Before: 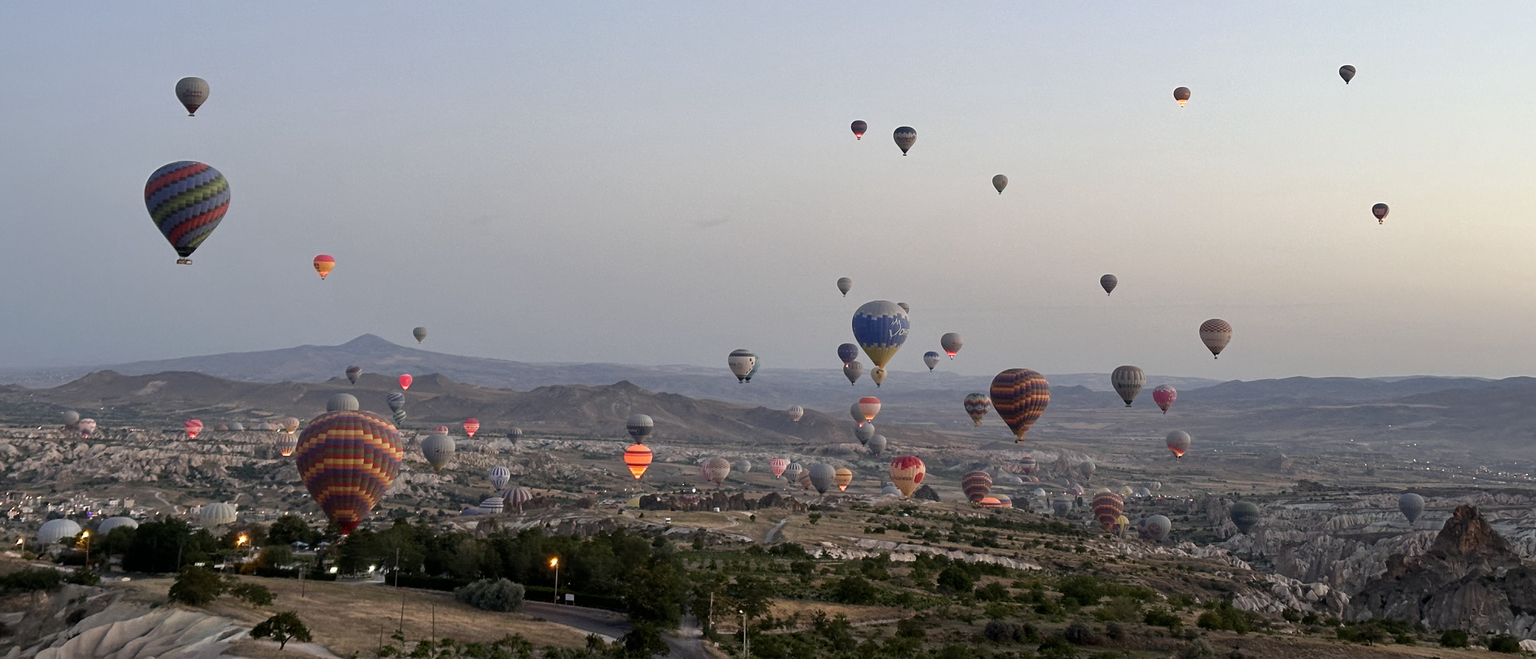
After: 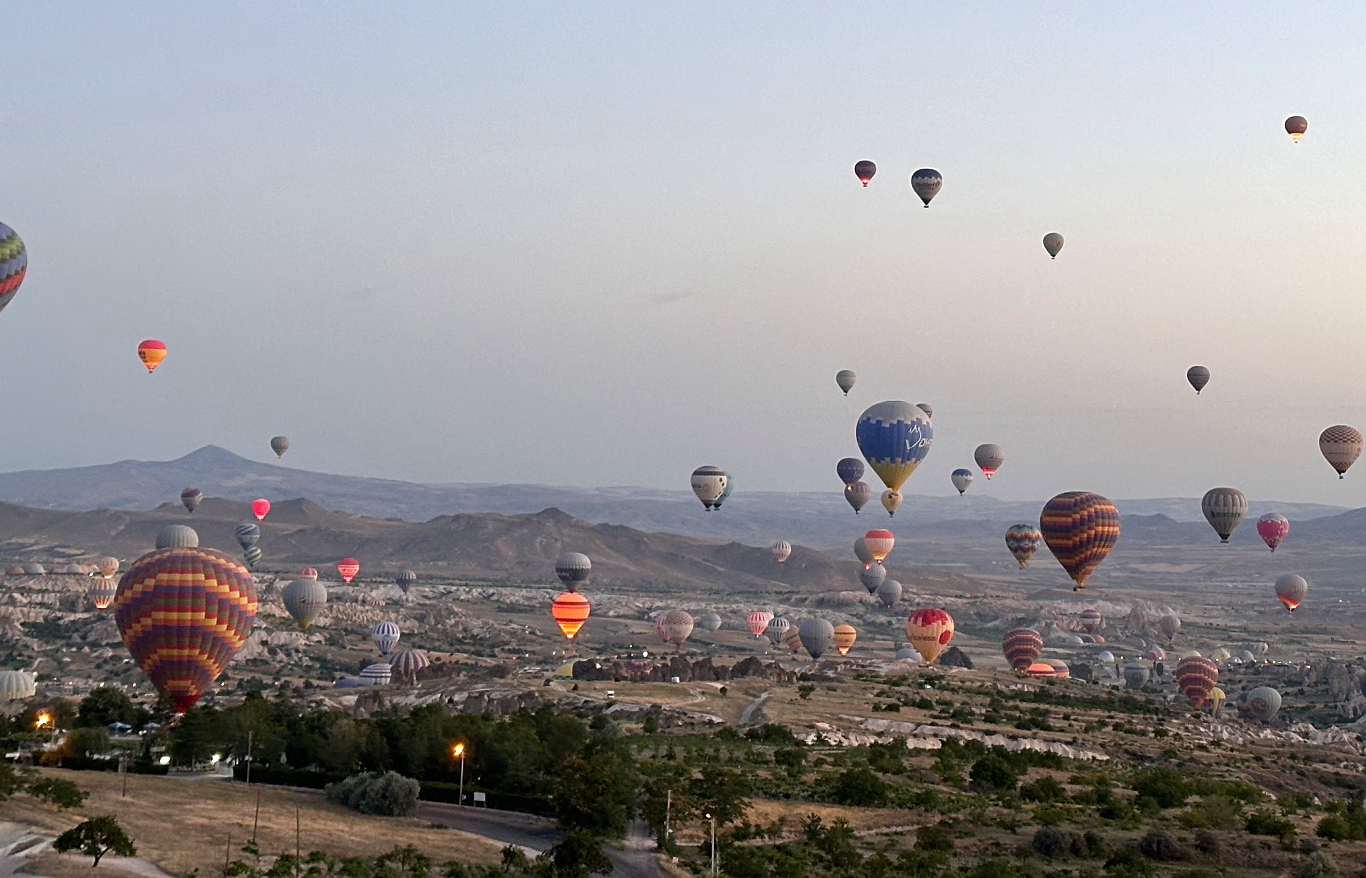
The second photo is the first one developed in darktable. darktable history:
crop and rotate: left 13.689%, right 19.568%
sharpen: amount 0.209
shadows and highlights: shadows 11.59, white point adjustment 1.29, highlights -1.2, soften with gaussian
exposure: exposure 0.208 EV, compensate highlight preservation false
